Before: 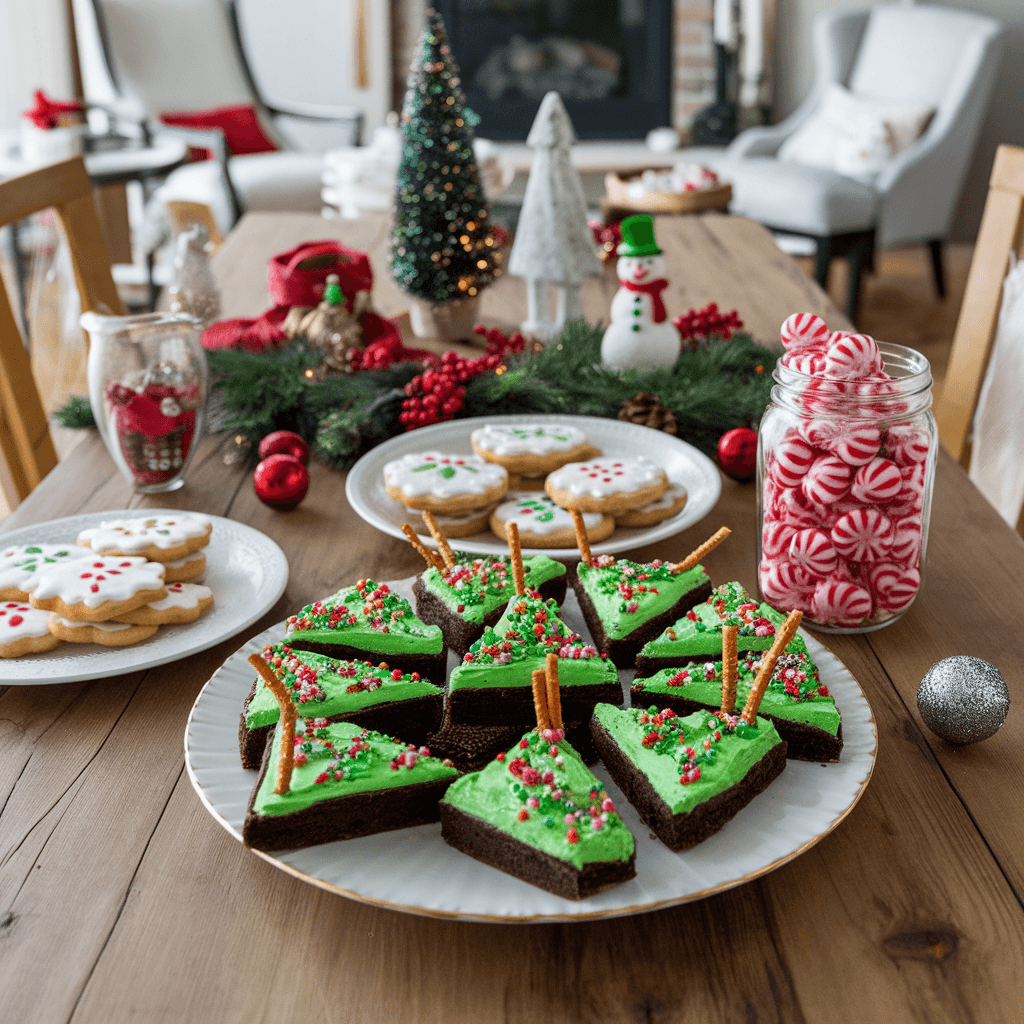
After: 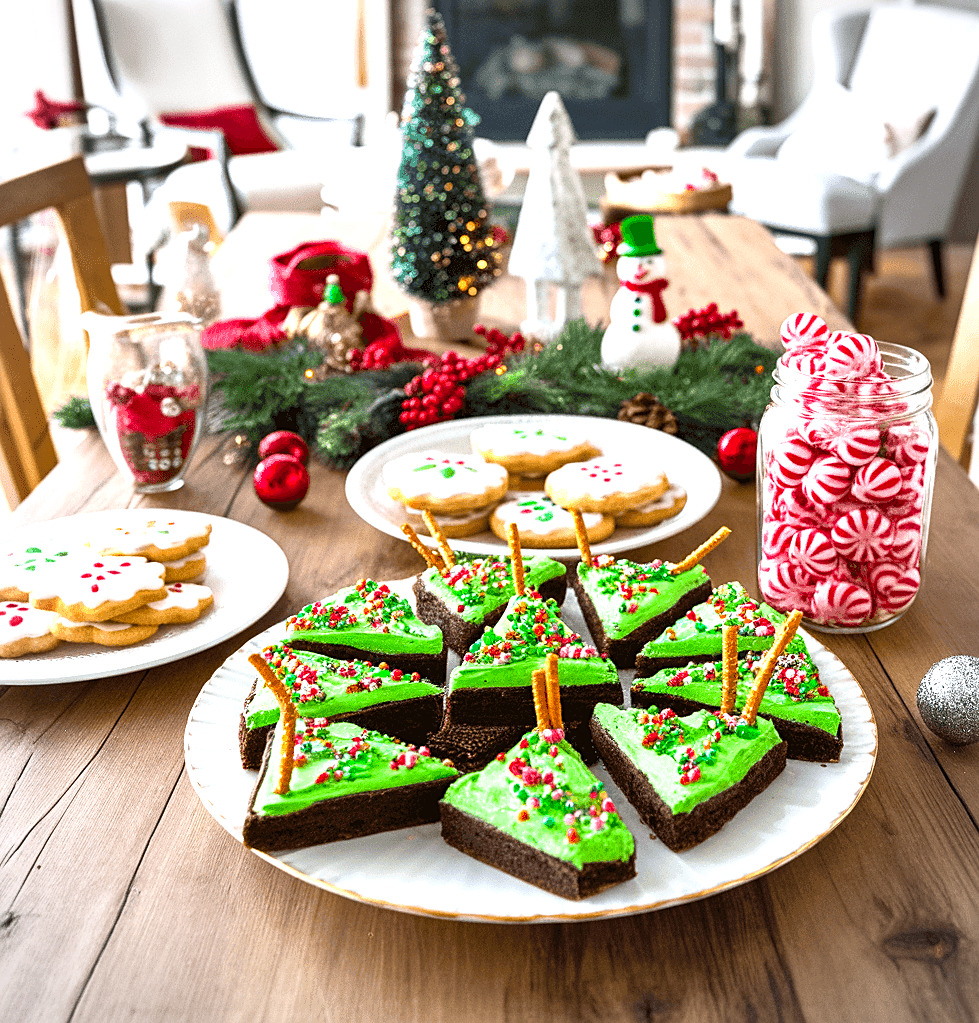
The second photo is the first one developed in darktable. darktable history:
crop: right 4.384%, bottom 0.037%
color zones: curves: ch1 [(0, 0.469) (0.001, 0.469) (0.12, 0.446) (0.248, 0.469) (0.5, 0.5) (0.748, 0.5) (0.999, 0.469) (1, 0.469)]
sharpen: radius 1.852, amount 0.398, threshold 1.14
color balance rgb: power › hue 72.4°, perceptual saturation grading › global saturation 31.293%
shadows and highlights: shadows 37.61, highlights -27.65, soften with gaussian
vignetting: brightness -0.284
color correction: highlights a* 3.08, highlights b* -0.967, shadows a* -0.074, shadows b* 1.94, saturation 0.985
exposure: black level correction 0, exposure 1.278 EV, compensate highlight preservation false
